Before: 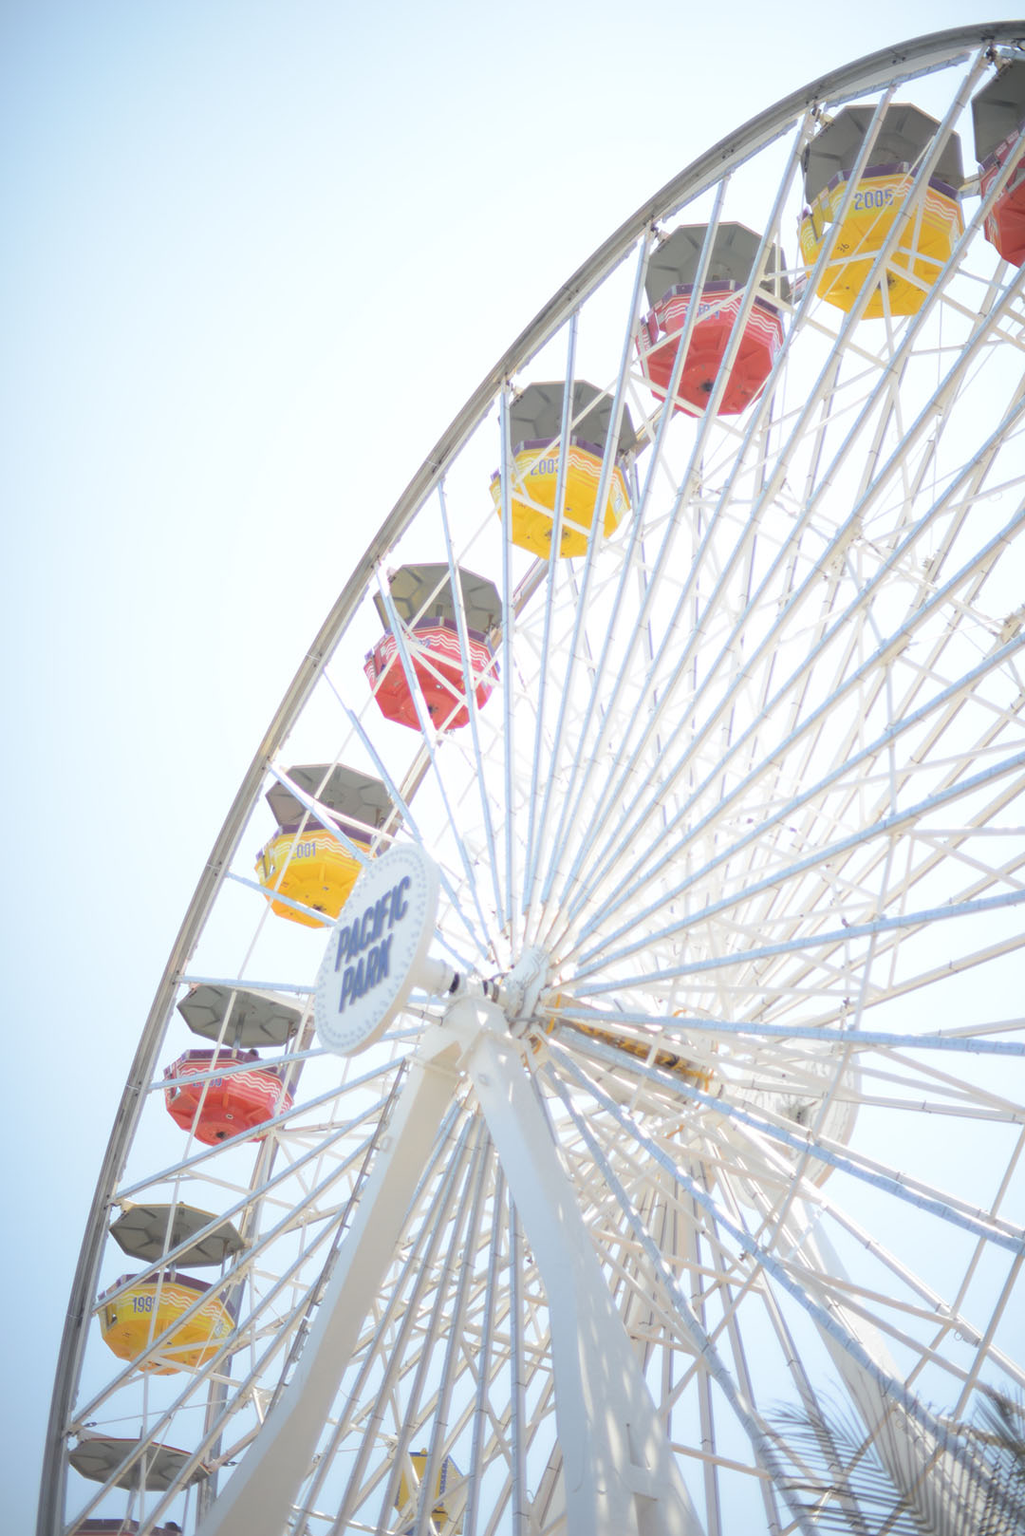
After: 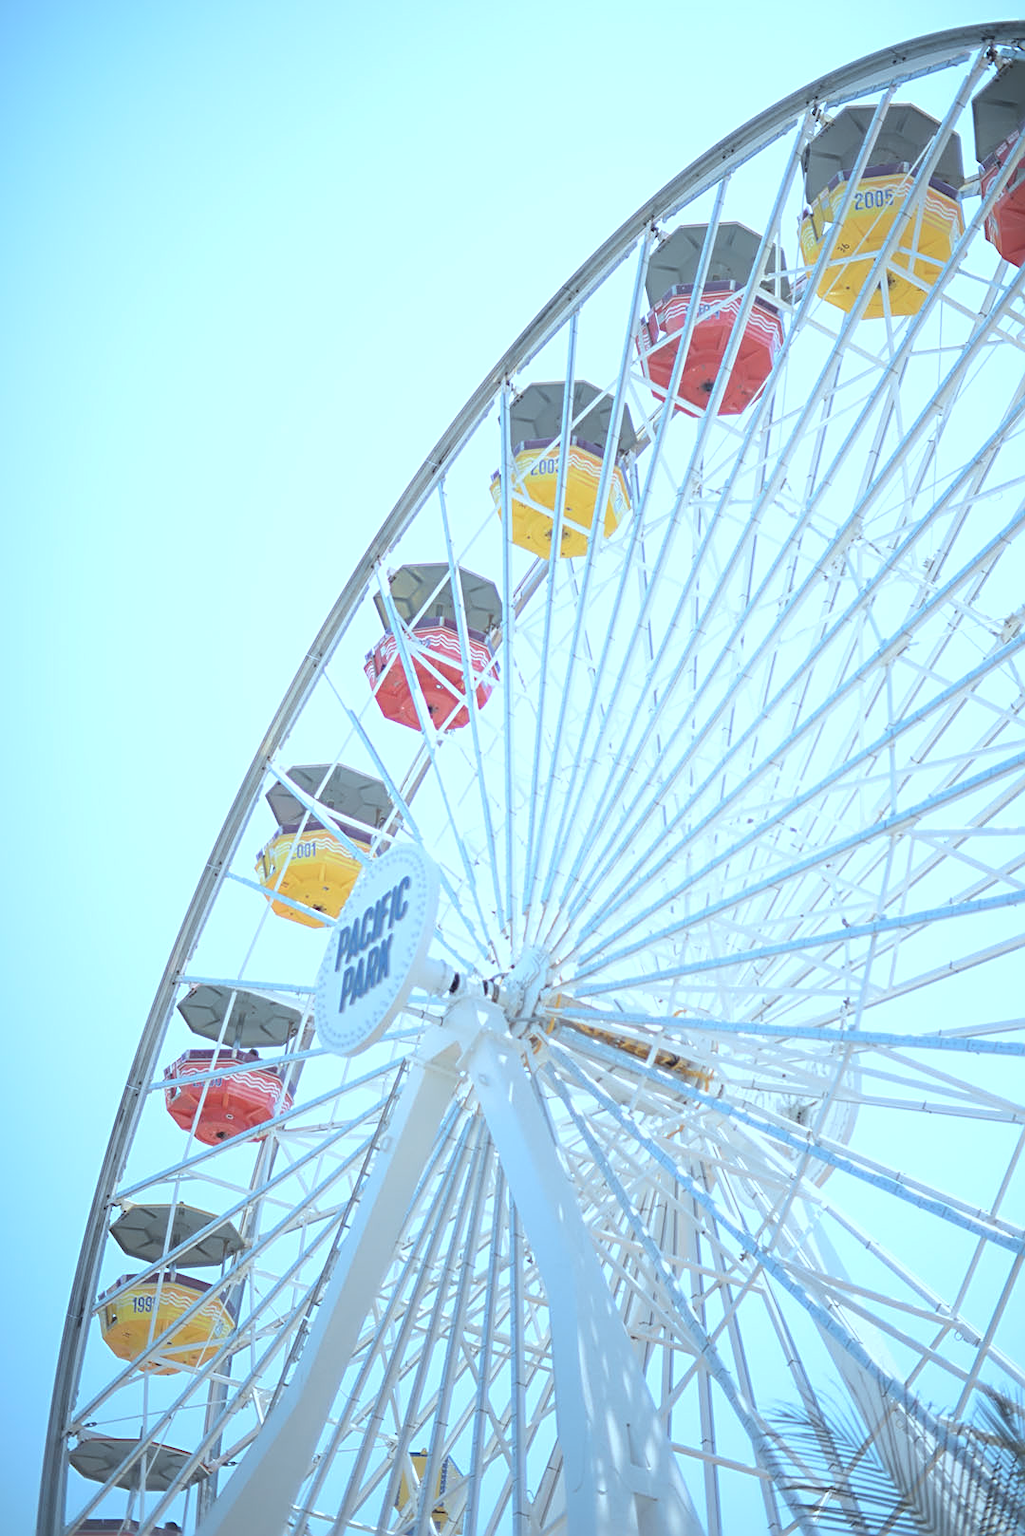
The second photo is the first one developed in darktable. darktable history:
sharpen: radius 2.584, amount 0.688
color correction: highlights a* -9.73, highlights b* -21.22
